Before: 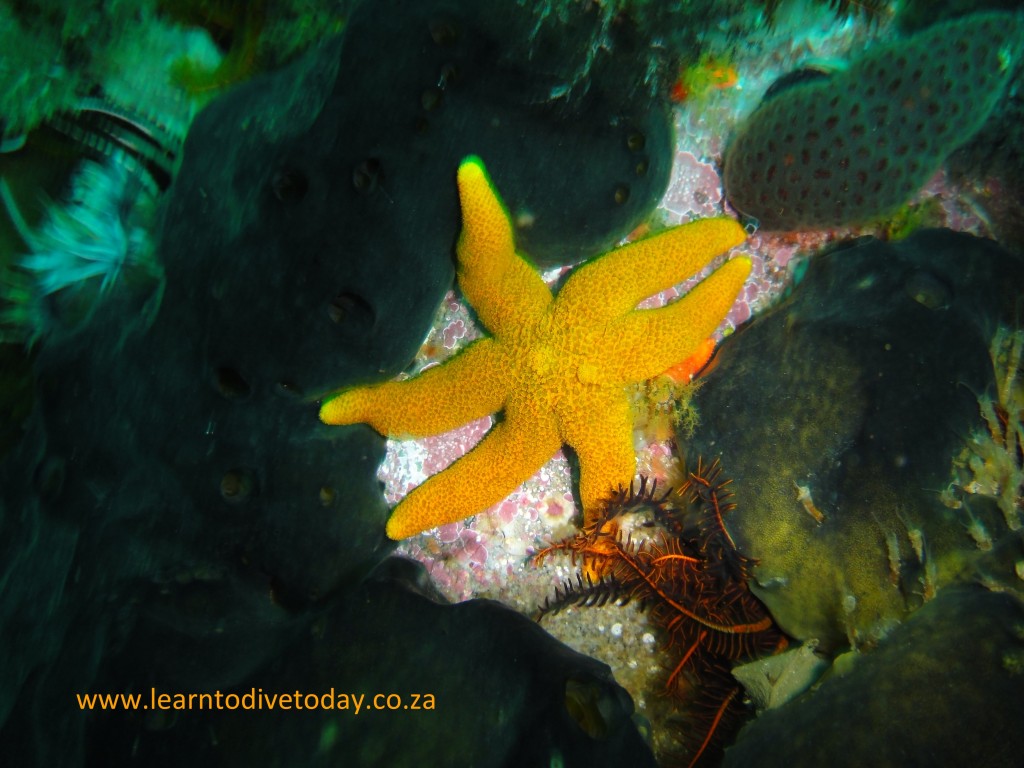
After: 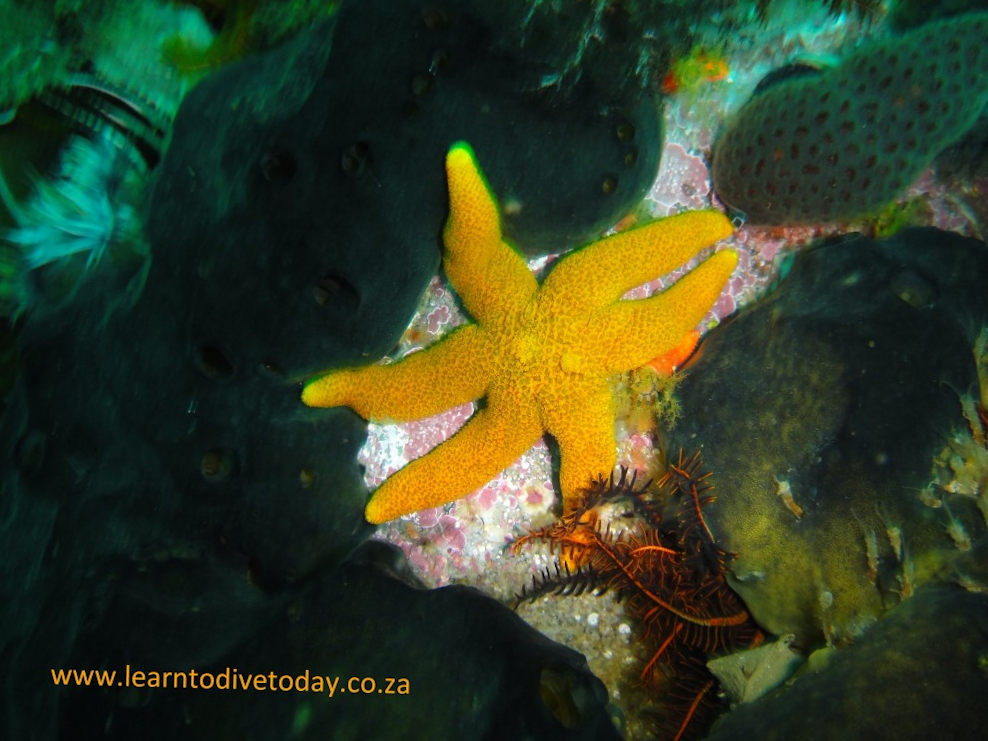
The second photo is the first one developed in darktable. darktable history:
crop and rotate: angle -1.55°
